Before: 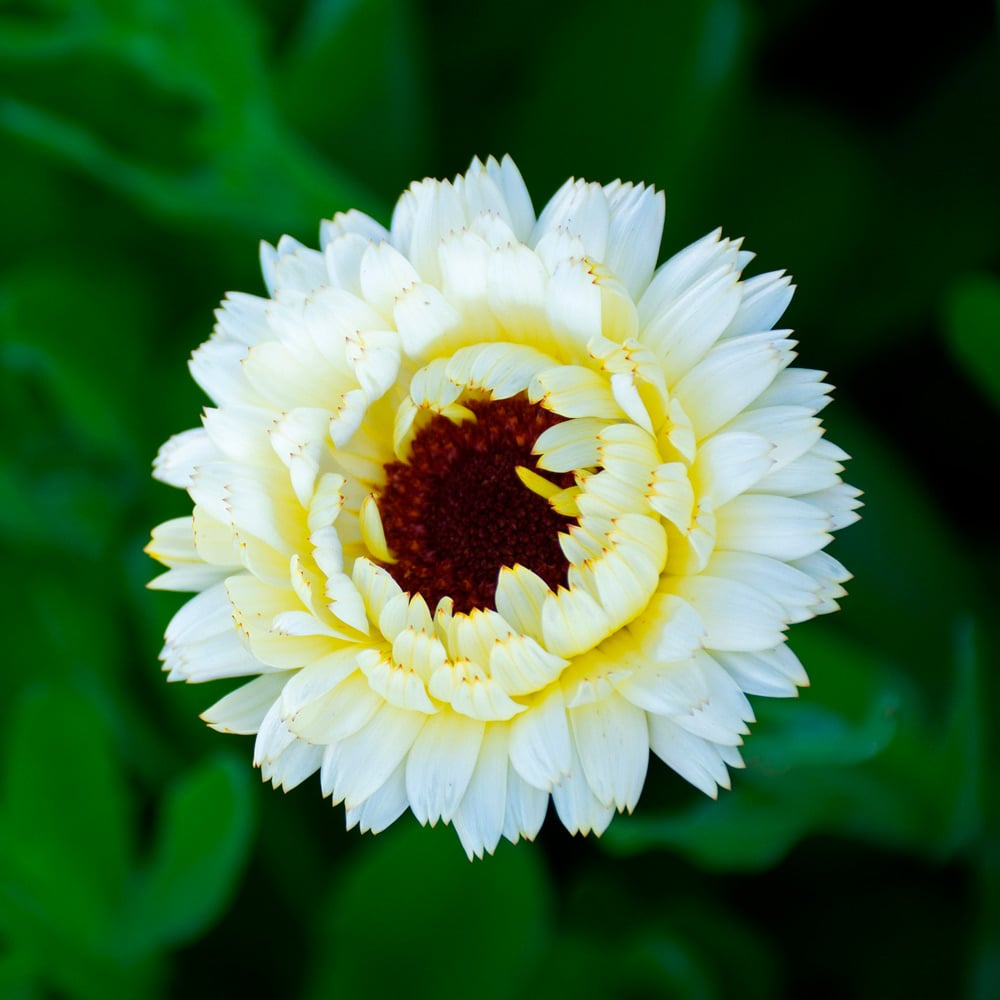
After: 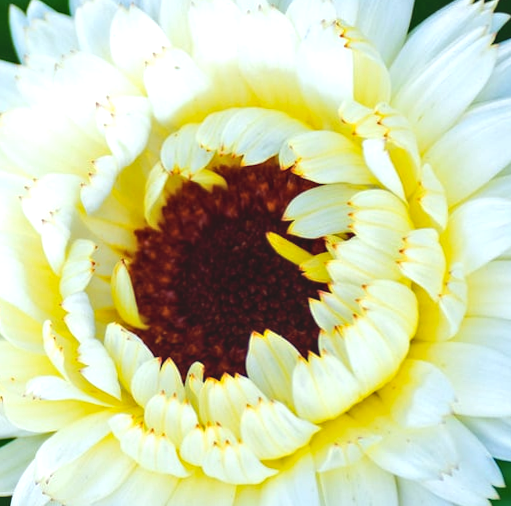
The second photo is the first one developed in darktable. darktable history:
rotate and perspective: lens shift (vertical) 0.048, lens shift (horizontal) -0.024, automatic cropping off
tone equalizer: -8 EV -0.417 EV, -7 EV -0.389 EV, -6 EV -0.333 EV, -5 EV -0.222 EV, -3 EV 0.222 EV, -2 EV 0.333 EV, -1 EV 0.389 EV, +0 EV 0.417 EV, edges refinement/feathering 500, mask exposure compensation -1.57 EV, preserve details no
local contrast: detail 110%
crop: left 25%, top 25%, right 25%, bottom 25%
